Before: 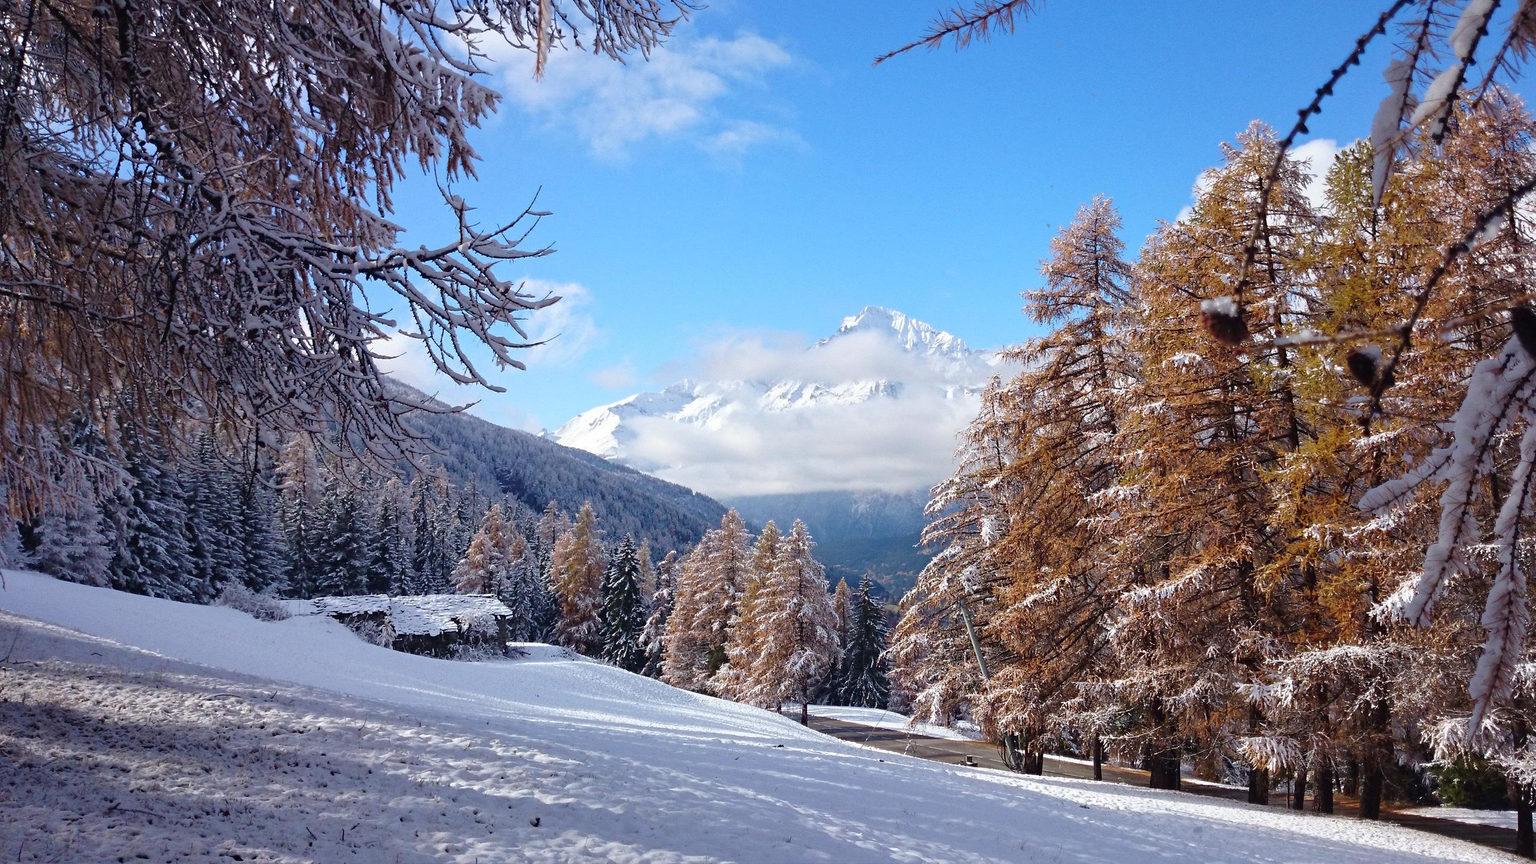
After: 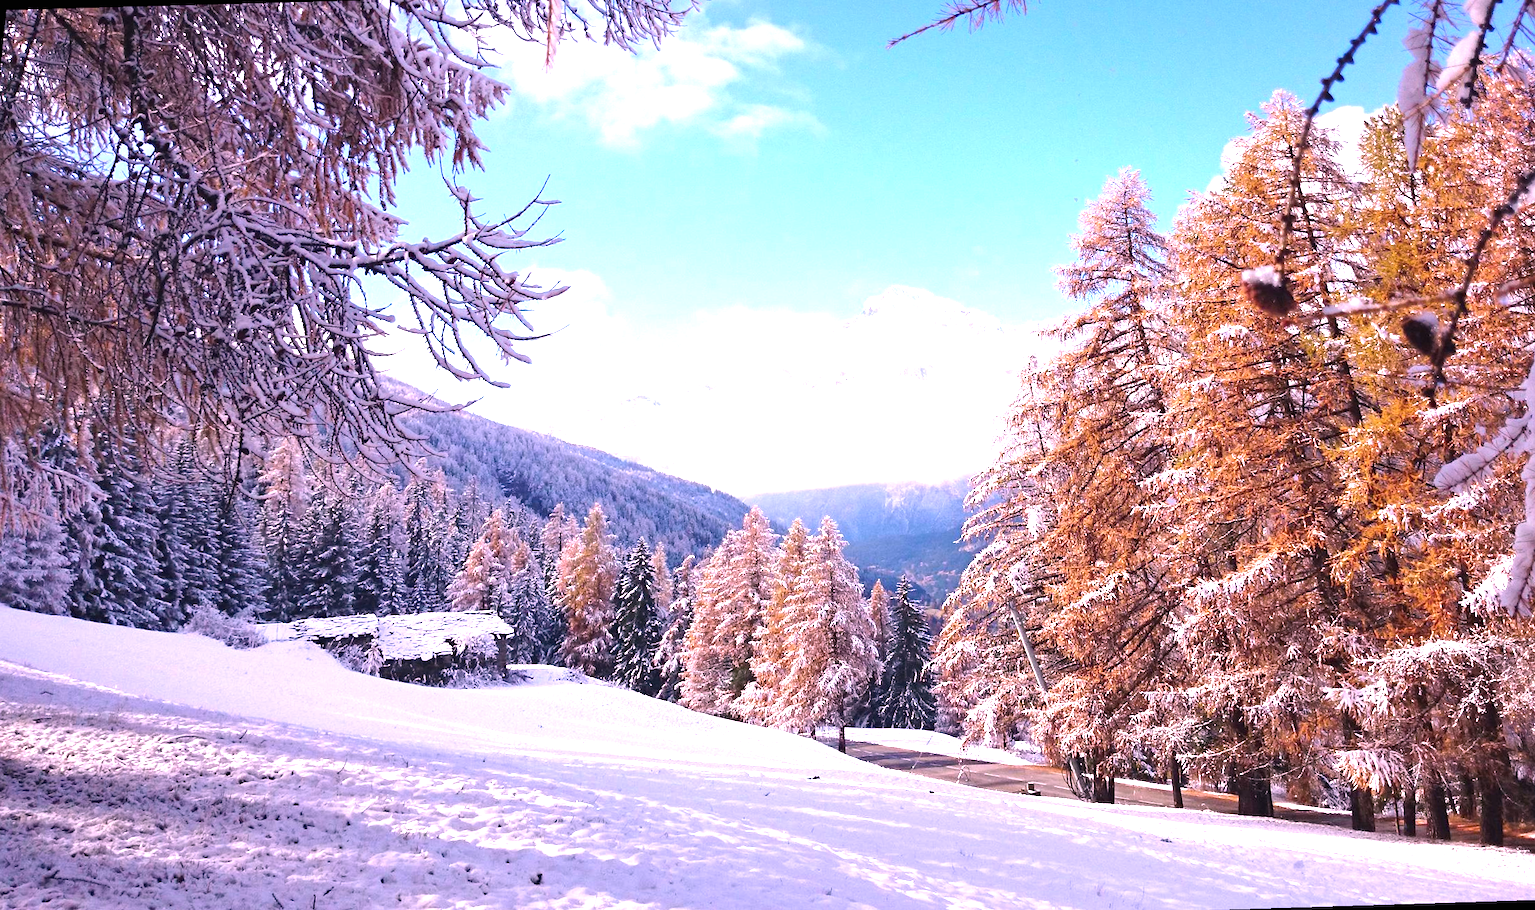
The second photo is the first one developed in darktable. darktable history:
rotate and perspective: rotation -1.68°, lens shift (vertical) -0.146, crop left 0.049, crop right 0.912, crop top 0.032, crop bottom 0.96
white balance: red 1.188, blue 1.11
exposure: black level correction 0, exposure 1.1 EV, compensate highlight preservation false
